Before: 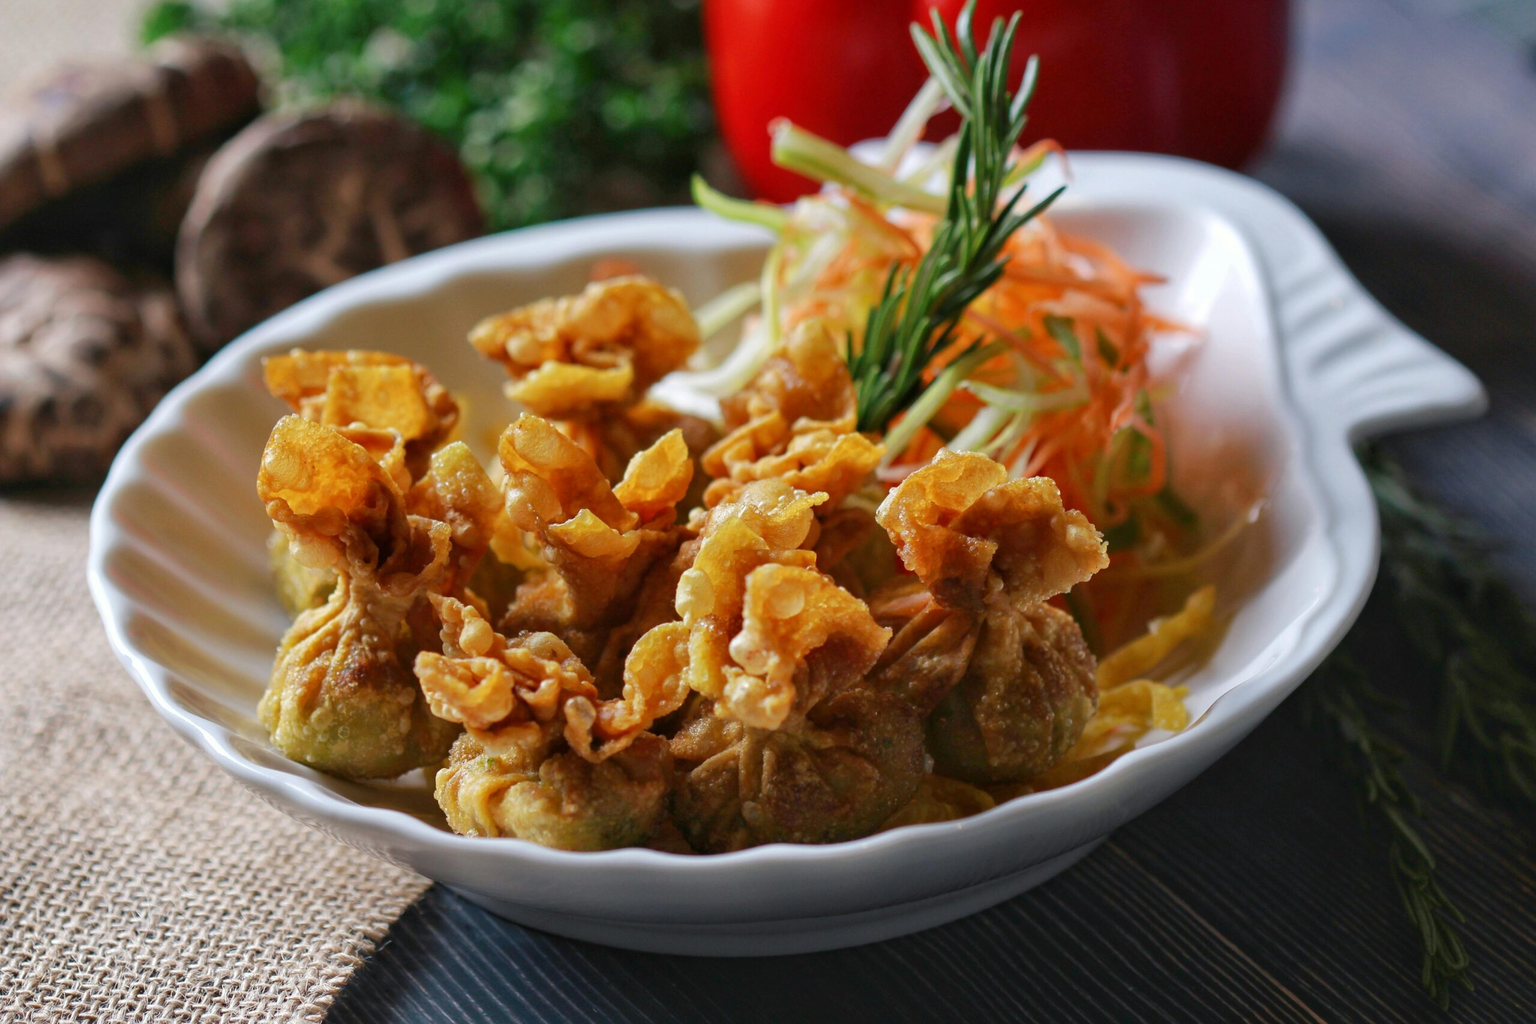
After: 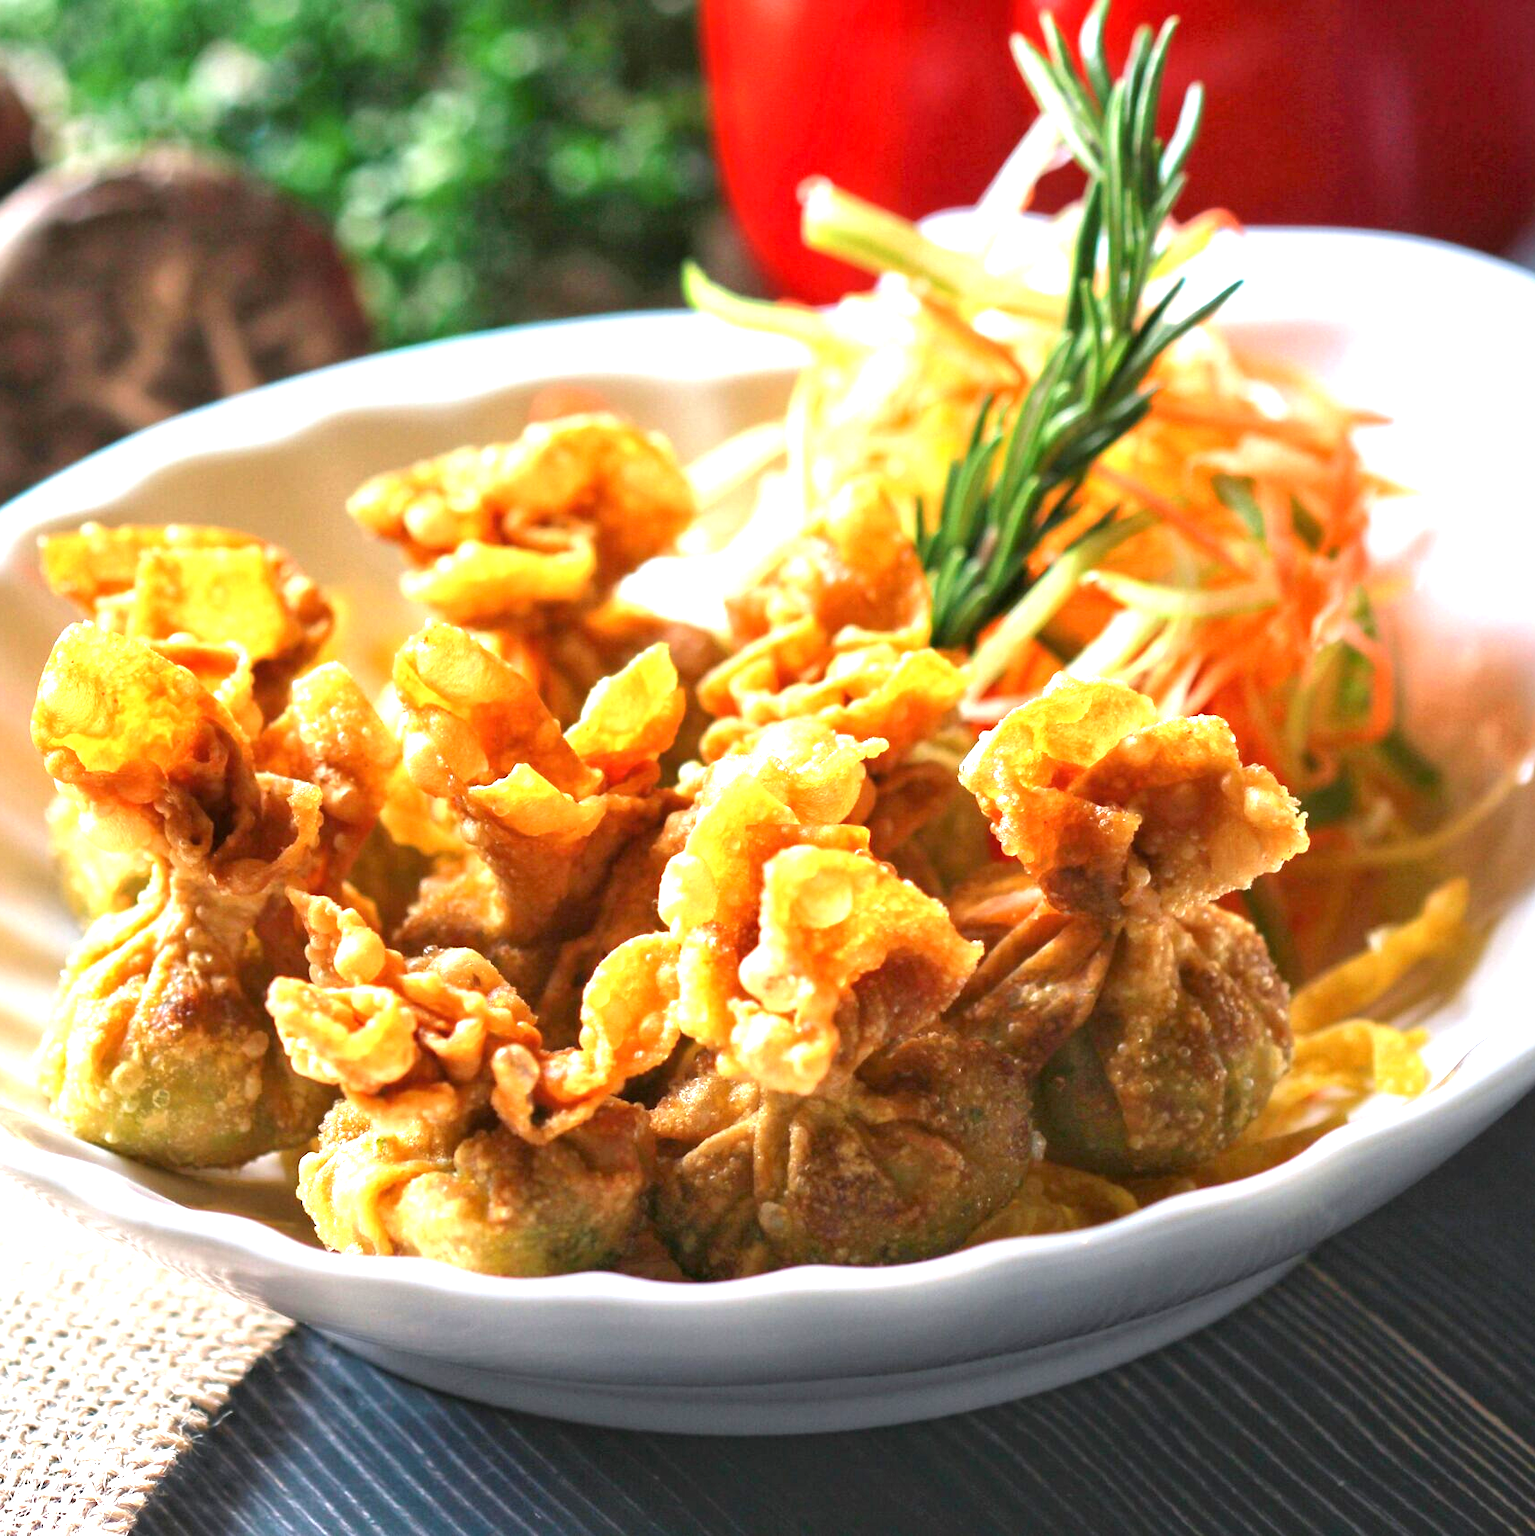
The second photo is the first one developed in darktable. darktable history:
crop: left 15.419%, right 17.914%
exposure: black level correction 0, exposure 1.625 EV, compensate exposure bias true, compensate highlight preservation false
local contrast: mode bilateral grid, contrast 10, coarseness 25, detail 115%, midtone range 0.2
